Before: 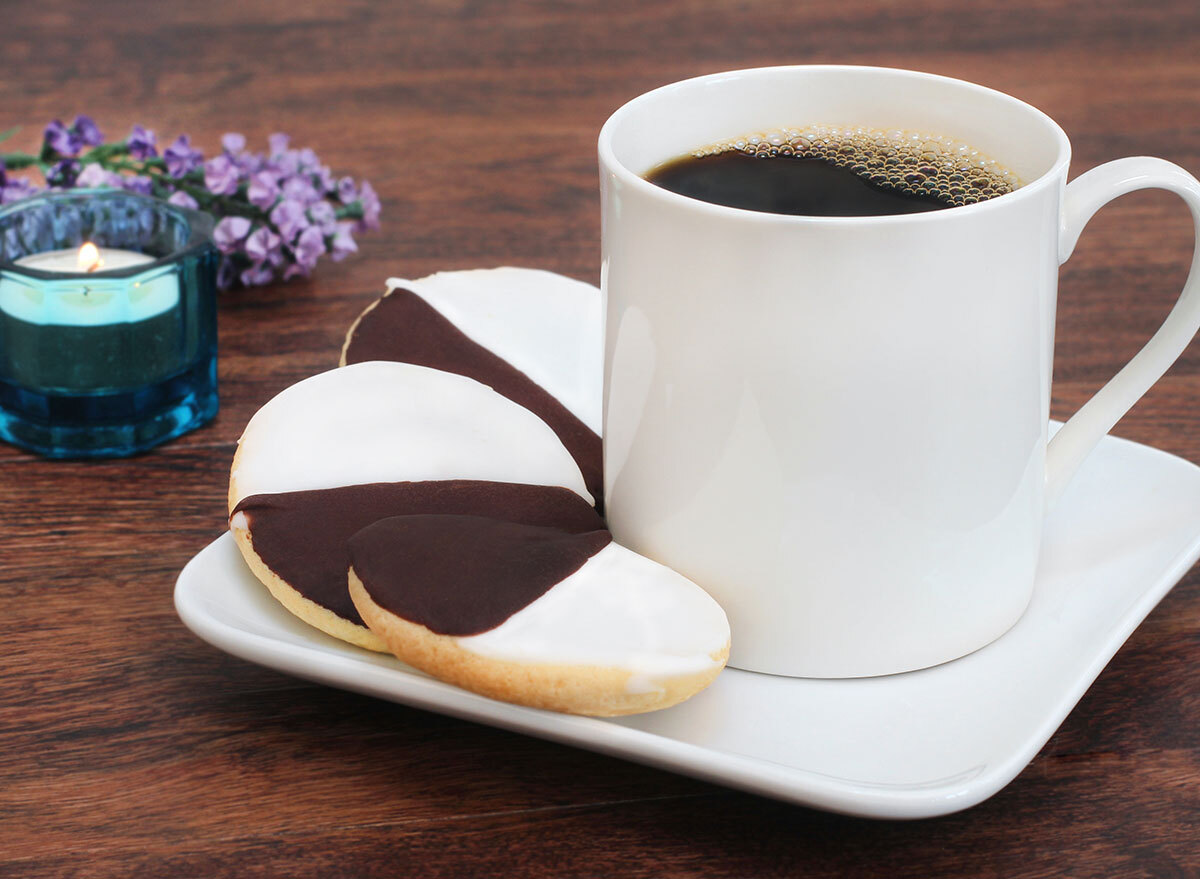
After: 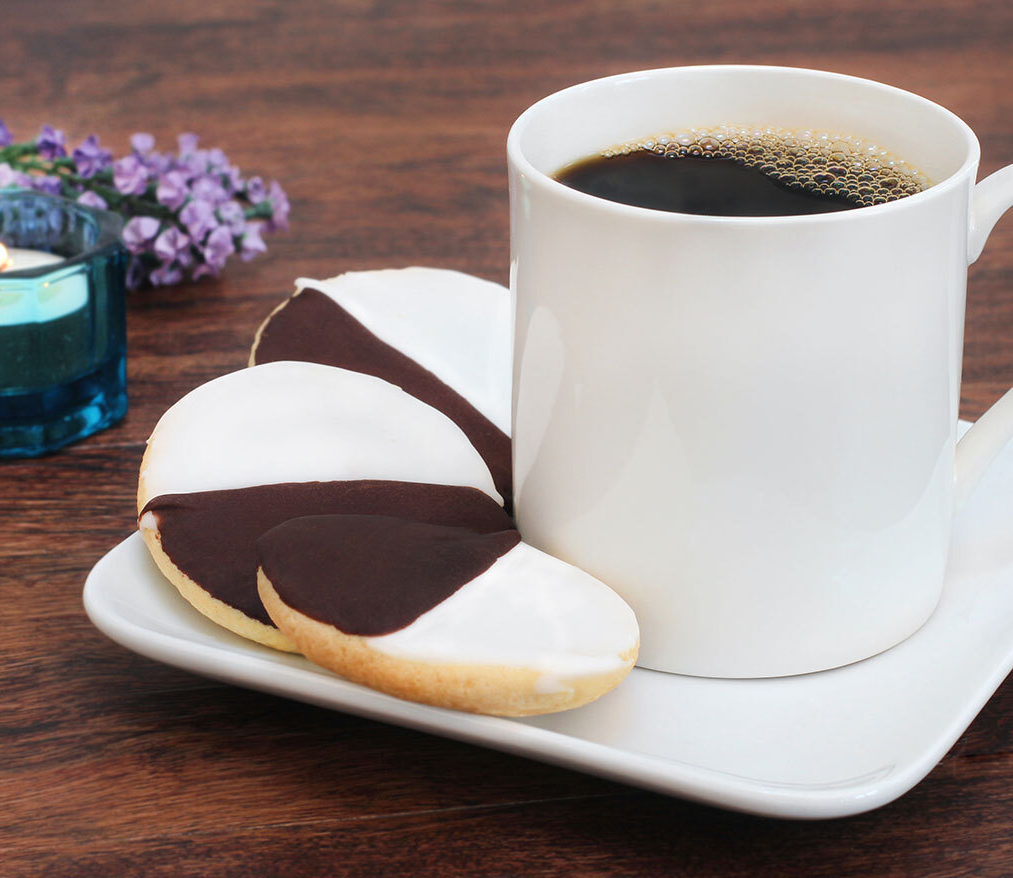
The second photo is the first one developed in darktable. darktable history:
exposure: compensate highlight preservation false
crop: left 7.635%, right 7.87%
